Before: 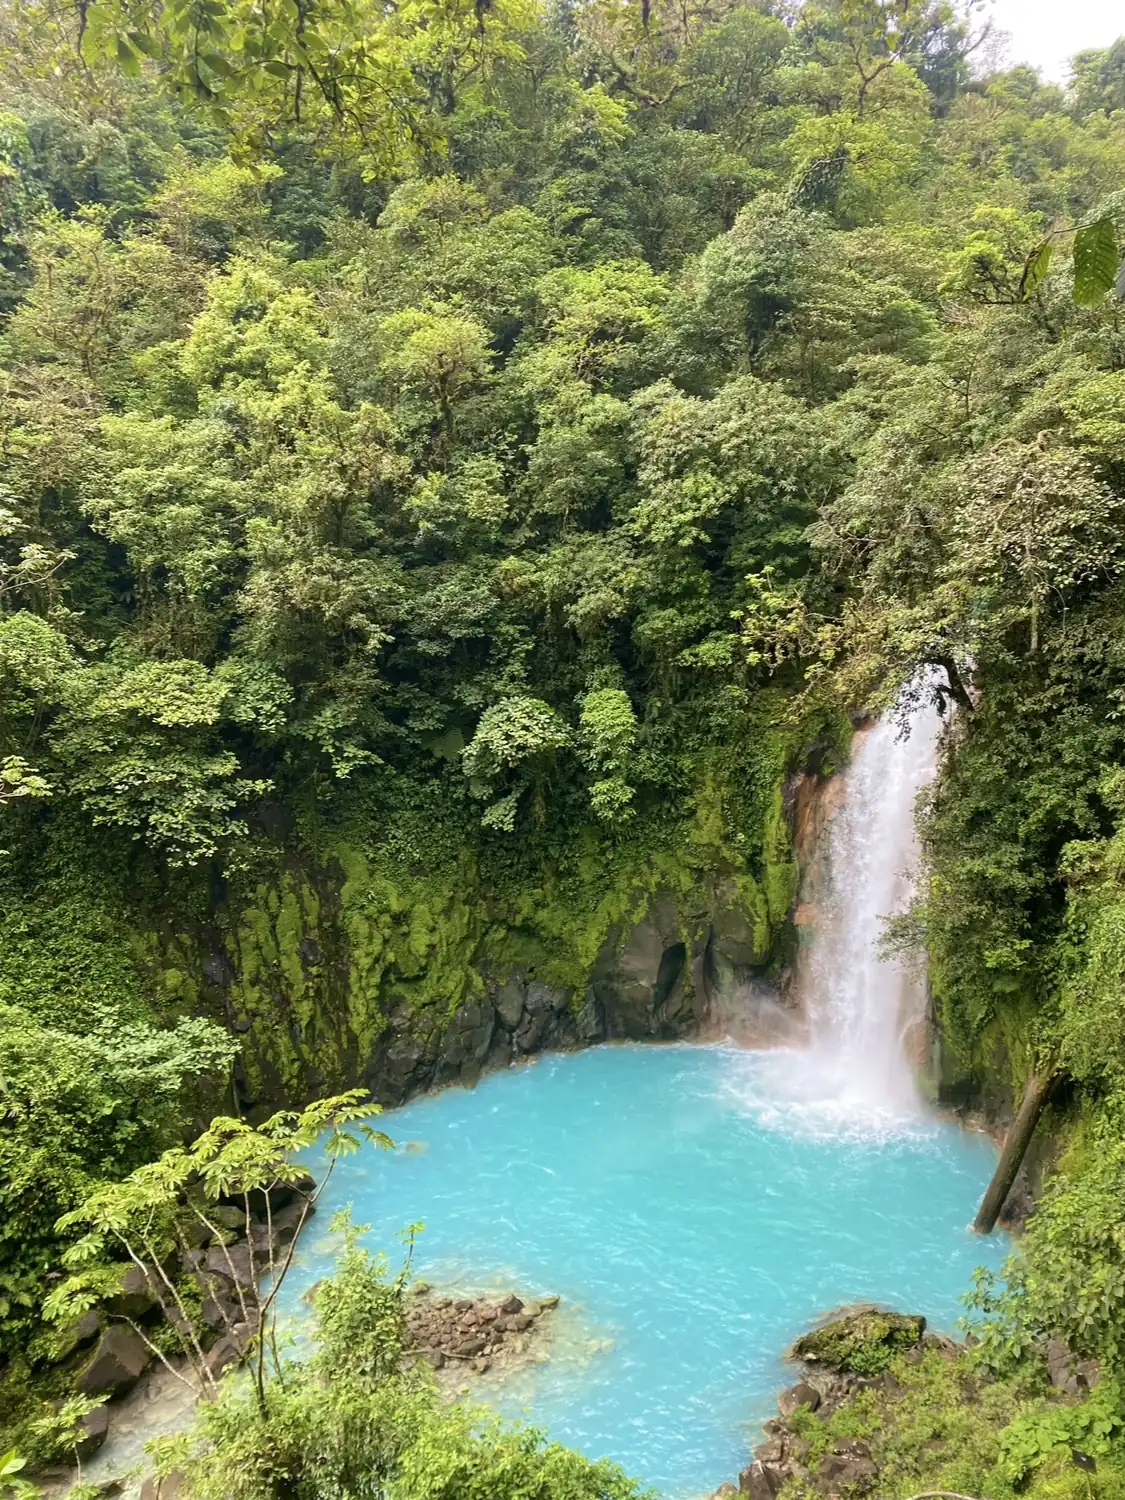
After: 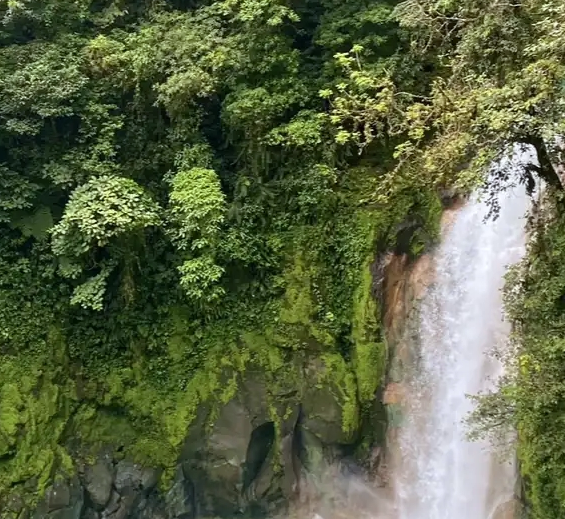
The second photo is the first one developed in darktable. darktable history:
tone equalizer: -7 EV 0.13 EV, smoothing diameter 25%, edges refinement/feathering 10, preserve details guided filter
crop: left 36.607%, top 34.735%, right 13.146%, bottom 30.611%
white balance: red 0.982, blue 1.018
